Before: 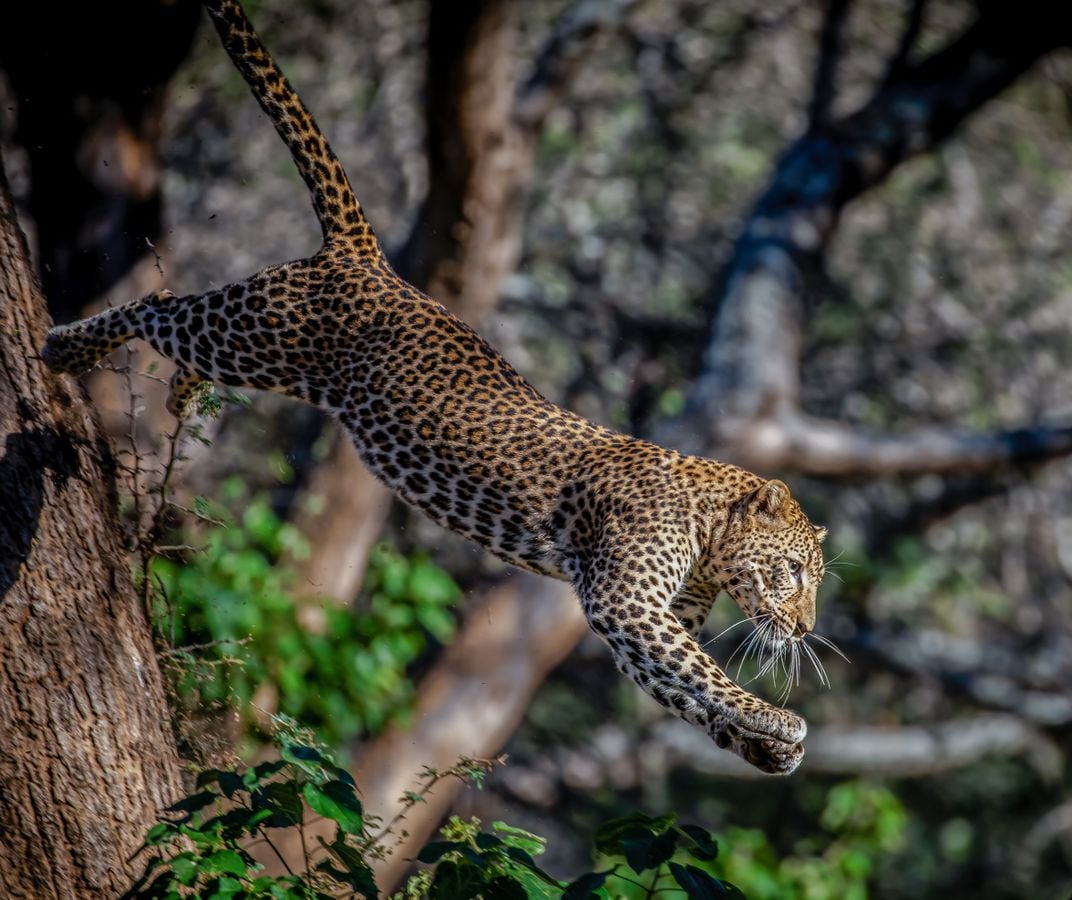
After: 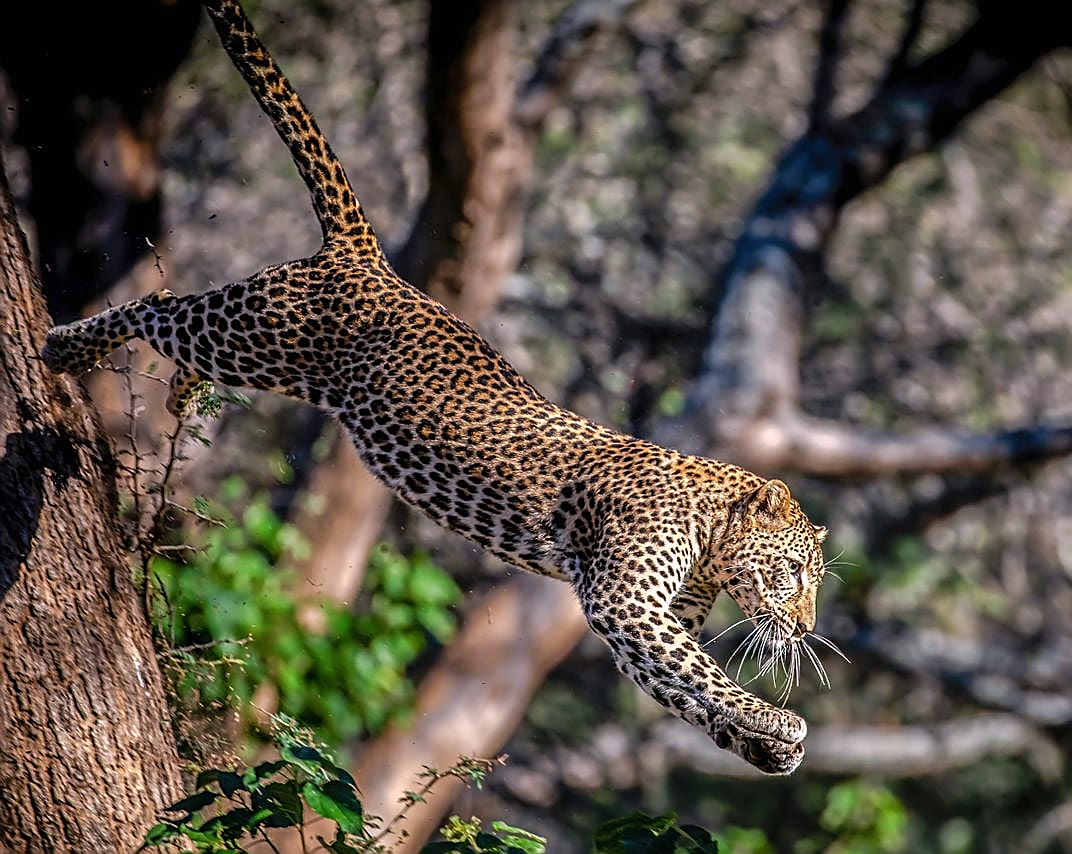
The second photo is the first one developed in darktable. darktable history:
crop and rotate: top 0.01%, bottom 5.038%
exposure: black level correction 0, exposure 0.498 EV, compensate highlight preservation false
color correction: highlights a* 7.15, highlights b* 3.77
sharpen: radius 1.414, amount 1.249, threshold 0.726
